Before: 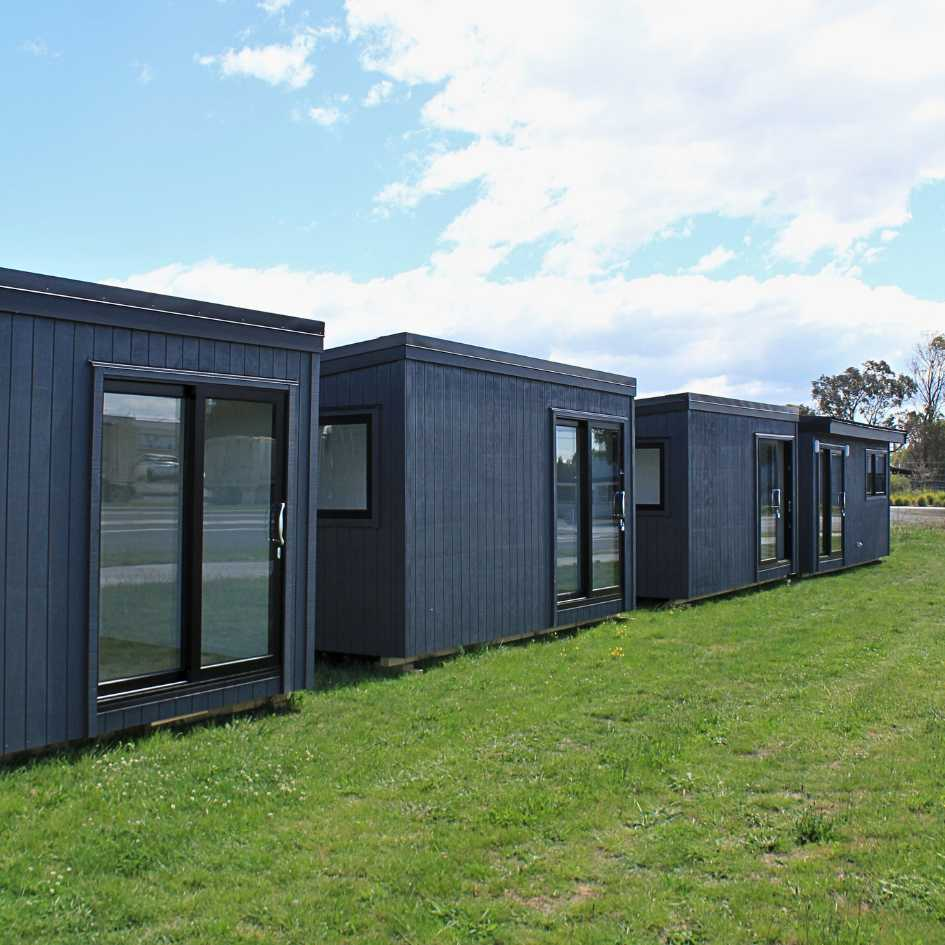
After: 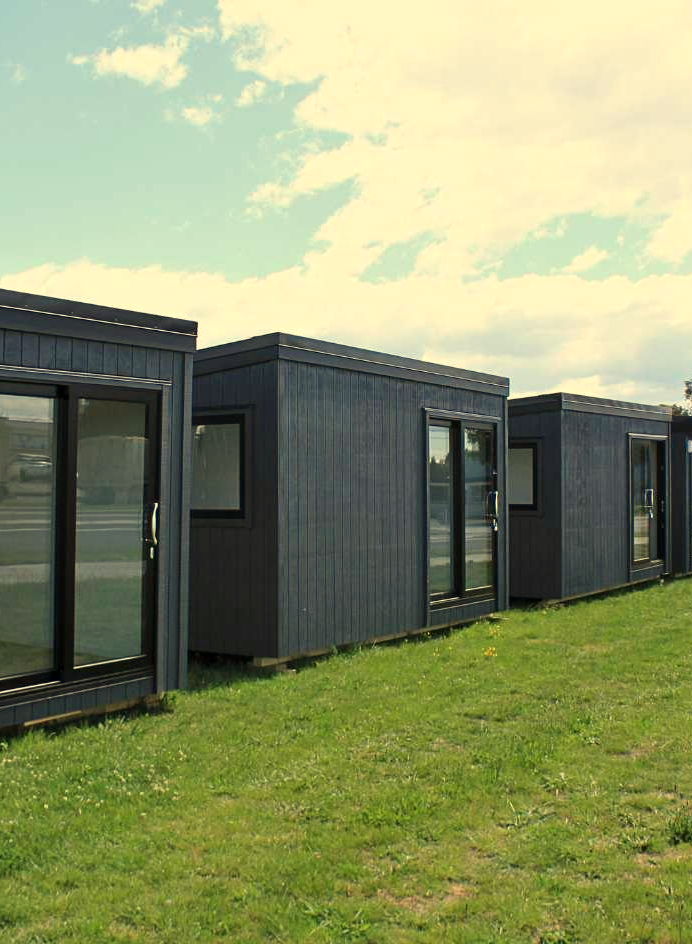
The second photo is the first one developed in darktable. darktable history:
crop: left 13.443%, right 13.31%
white balance: red 1.08, blue 0.791
